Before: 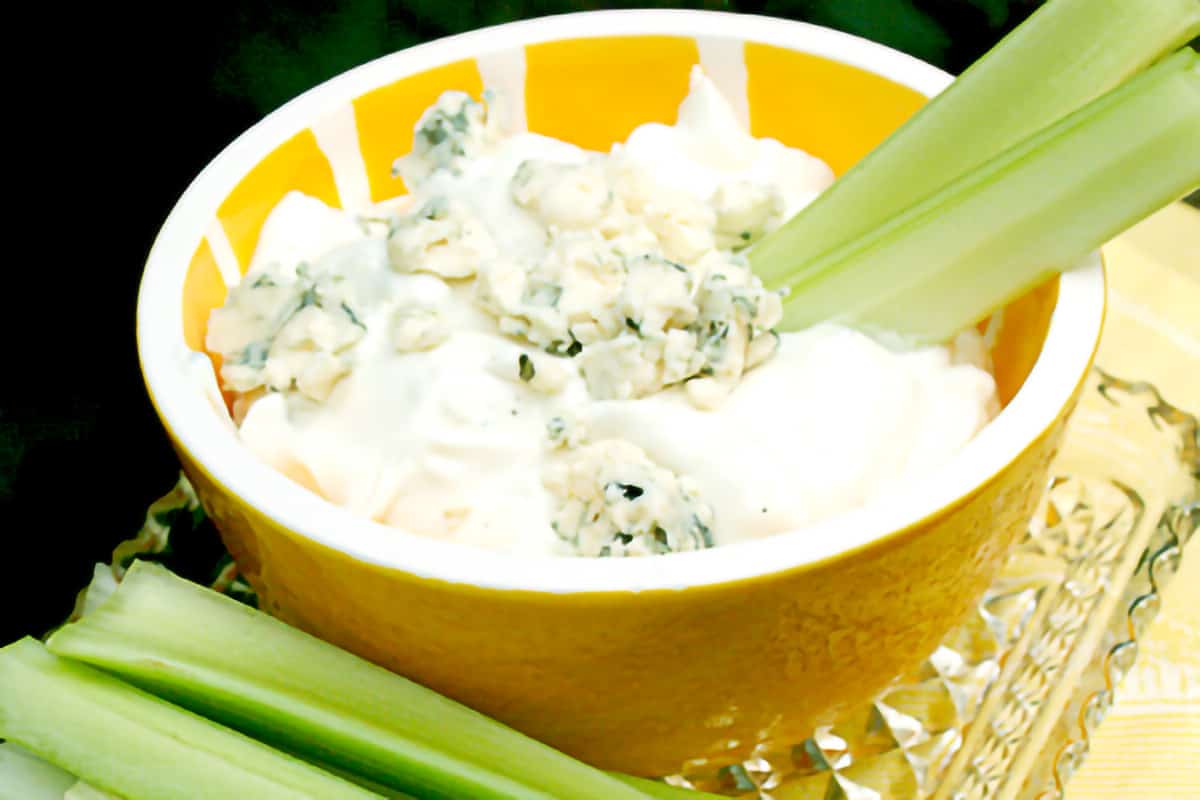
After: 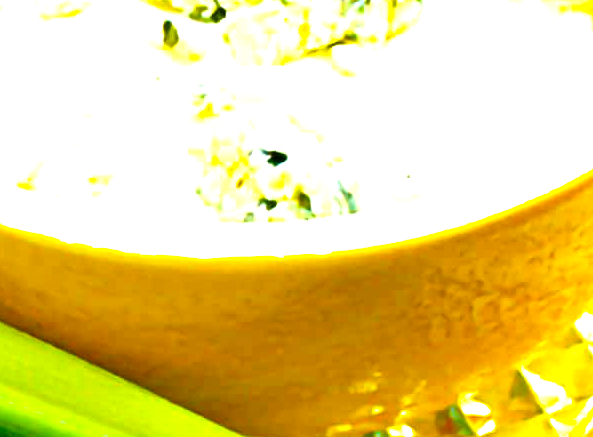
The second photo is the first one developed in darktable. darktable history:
crop: left 29.672%, top 41.786%, right 20.851%, bottom 3.487%
color balance rgb: linear chroma grading › global chroma 25%, perceptual saturation grading › global saturation 40%, perceptual brilliance grading › global brilliance 30%, global vibrance 40%
